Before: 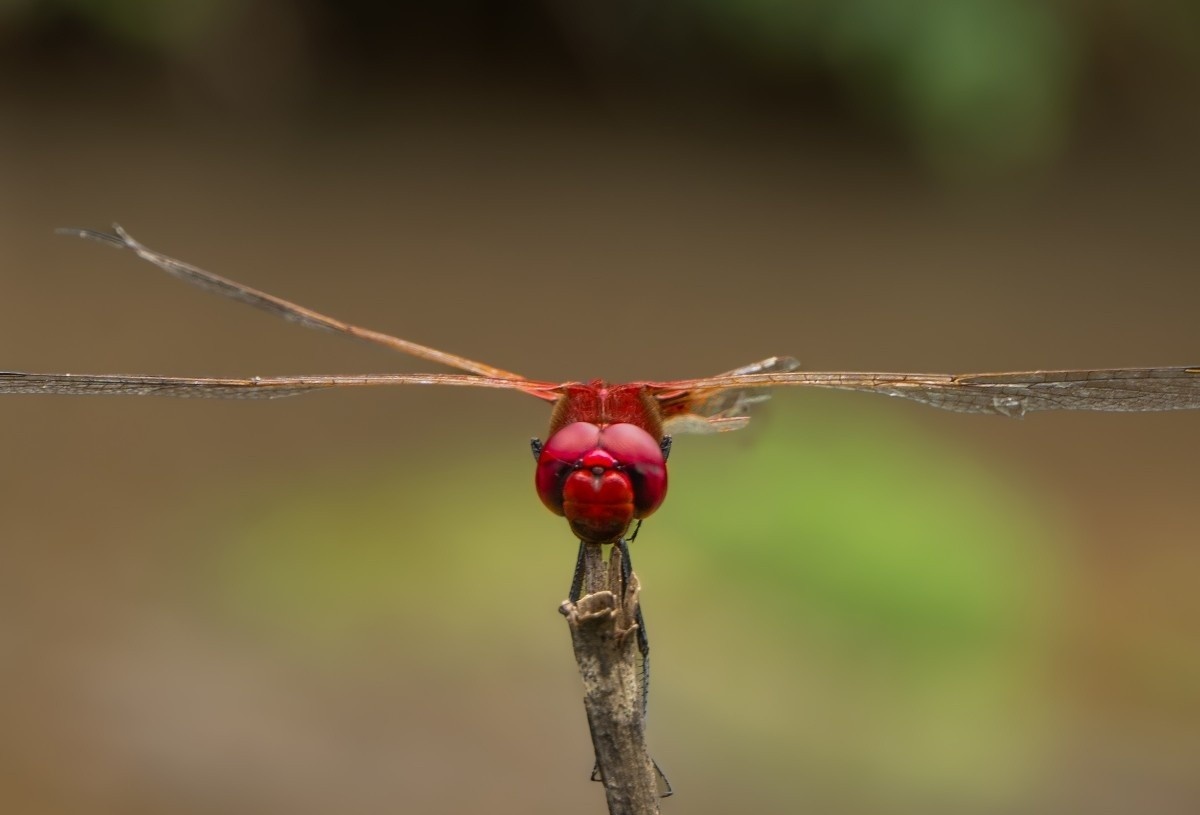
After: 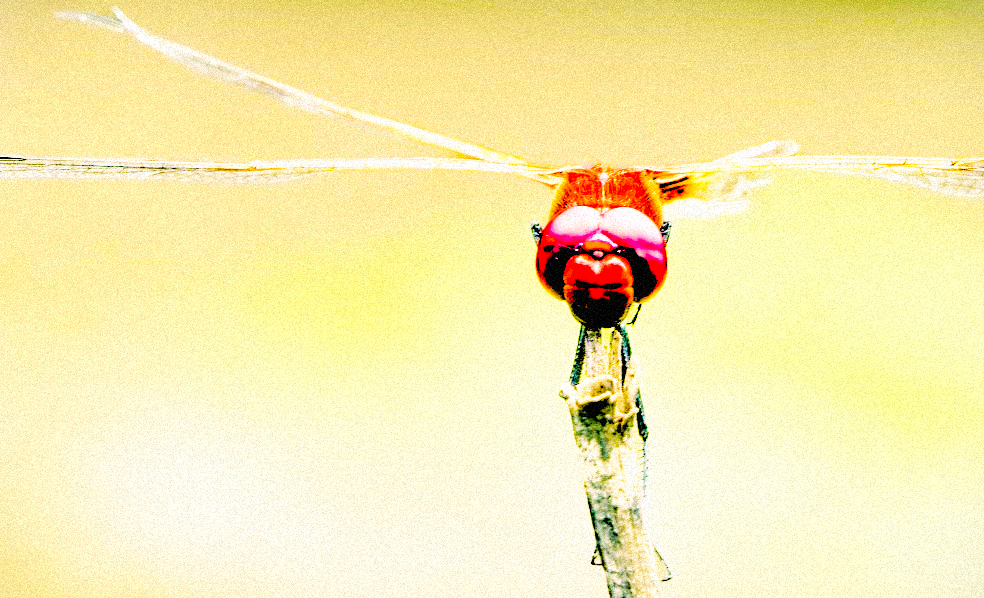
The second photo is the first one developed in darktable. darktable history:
grain: coarseness 9.38 ISO, strength 34.99%, mid-tones bias 0%
rgb levels: levels [[0.027, 0.429, 0.996], [0, 0.5, 1], [0, 0.5, 1]]
crop: top 26.531%, right 17.959%
exposure: black level correction 0.009, exposure 1.425 EV, compensate highlight preservation false
base curve: curves: ch0 [(0, 0) (0.007, 0.004) (0.027, 0.03) (0.046, 0.07) (0.207, 0.54) (0.442, 0.872) (0.673, 0.972) (1, 1)], preserve colors none
vignetting: fall-off start 97.28%, fall-off radius 79%, brightness -0.462, saturation -0.3, width/height ratio 1.114, dithering 8-bit output, unbound false
color balance rgb: shadows lift › luminance -28.76%, shadows lift › chroma 10%, shadows lift › hue 230°, power › chroma 0.5%, power › hue 215°, highlights gain › luminance 7.14%, highlights gain › chroma 1%, highlights gain › hue 50°, global offset › luminance -0.29%, global offset › hue 260°, perceptual saturation grading › global saturation 20%, perceptual saturation grading › highlights -13.92%, perceptual saturation grading › shadows 50%
